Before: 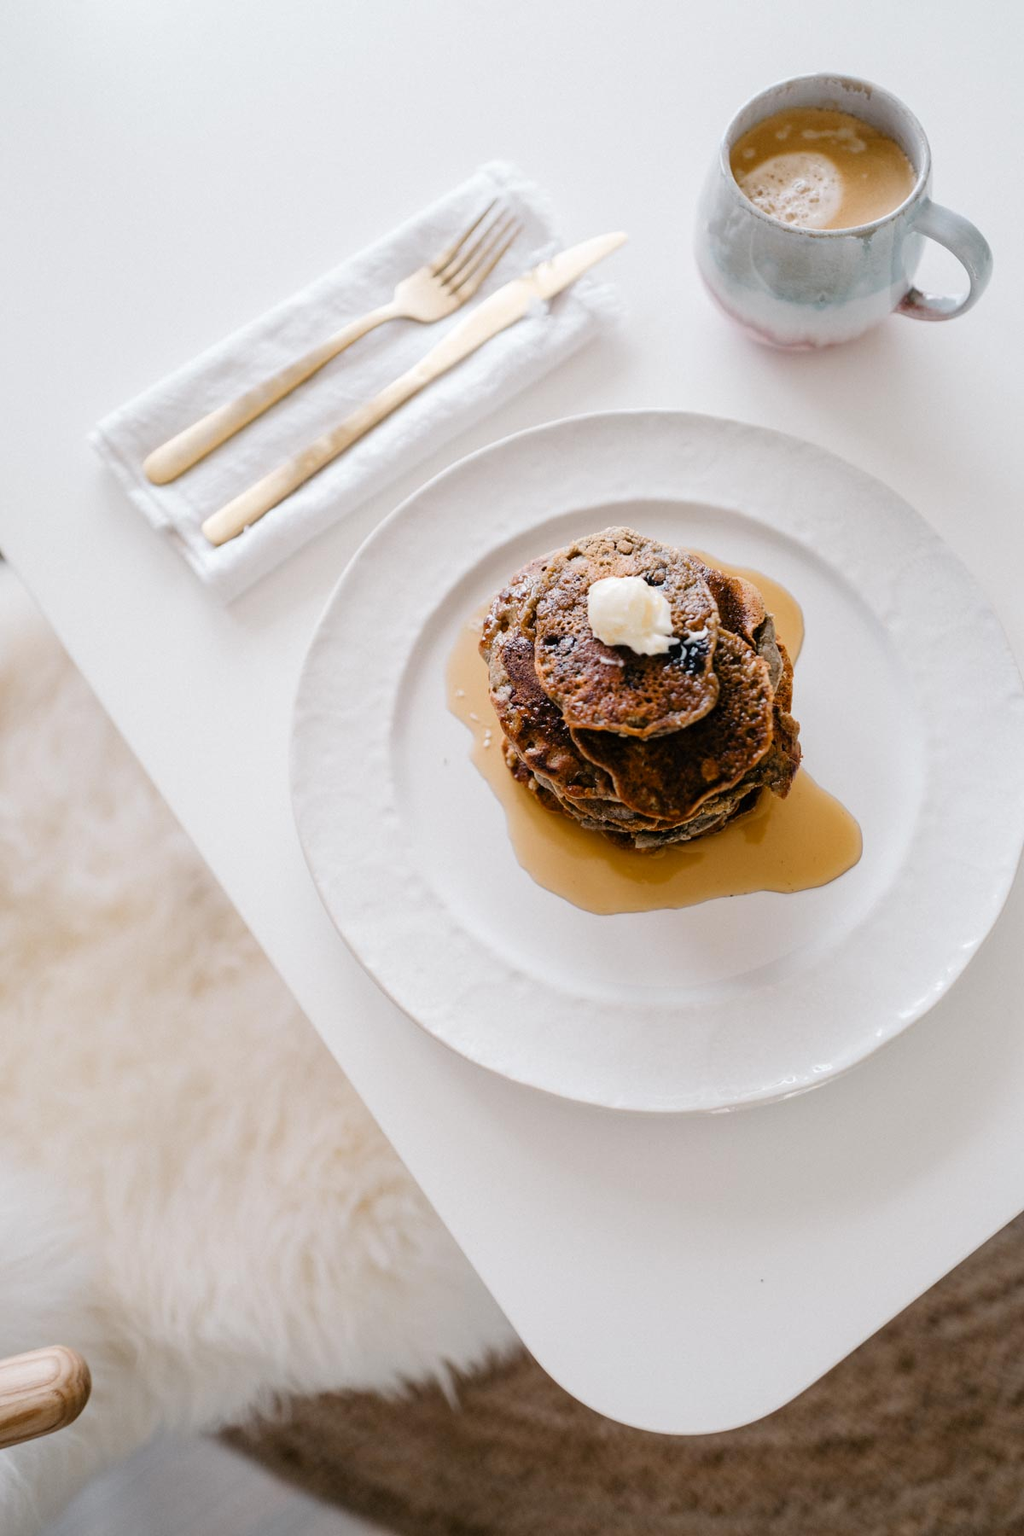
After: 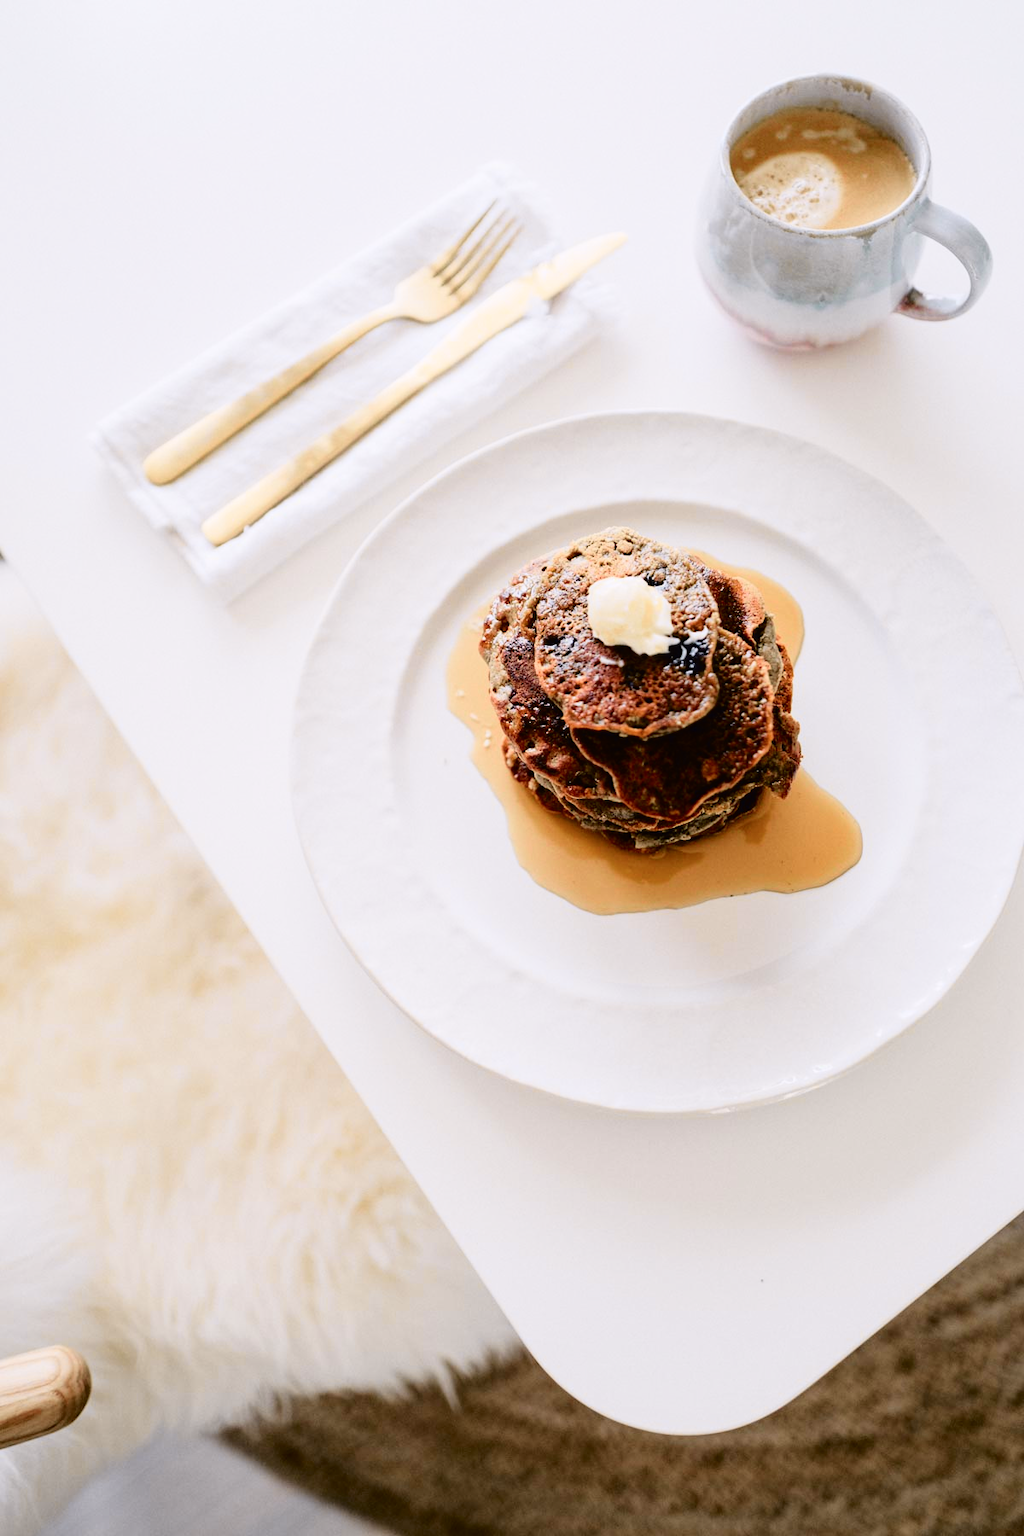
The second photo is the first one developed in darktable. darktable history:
tone curve: curves: ch0 [(0, 0.011) (0.053, 0.026) (0.174, 0.115) (0.398, 0.444) (0.673, 0.775) (0.829, 0.906) (0.991, 0.981)]; ch1 [(0, 0) (0.264, 0.22) (0.407, 0.373) (0.463, 0.457) (0.492, 0.501) (0.512, 0.513) (0.54, 0.543) (0.585, 0.617) (0.659, 0.686) (0.78, 0.8) (1, 1)]; ch2 [(0, 0) (0.438, 0.449) (0.473, 0.469) (0.503, 0.5) (0.523, 0.534) (0.562, 0.591) (0.612, 0.627) (0.701, 0.707) (1, 1)], color space Lab, independent channels, preserve colors none
